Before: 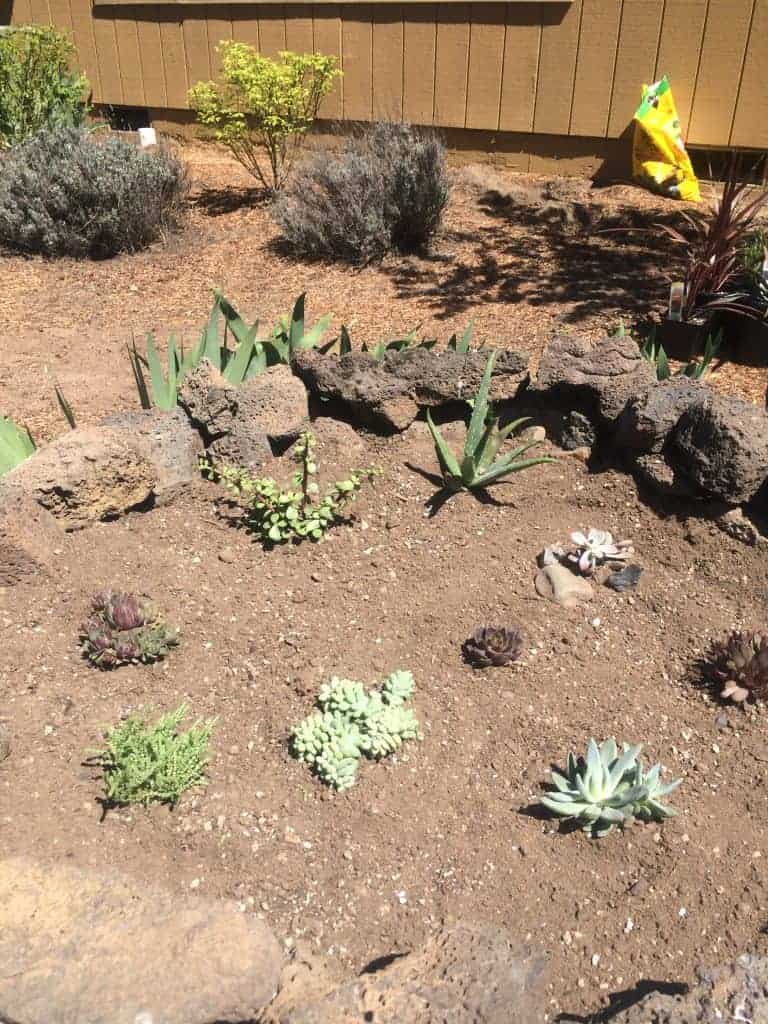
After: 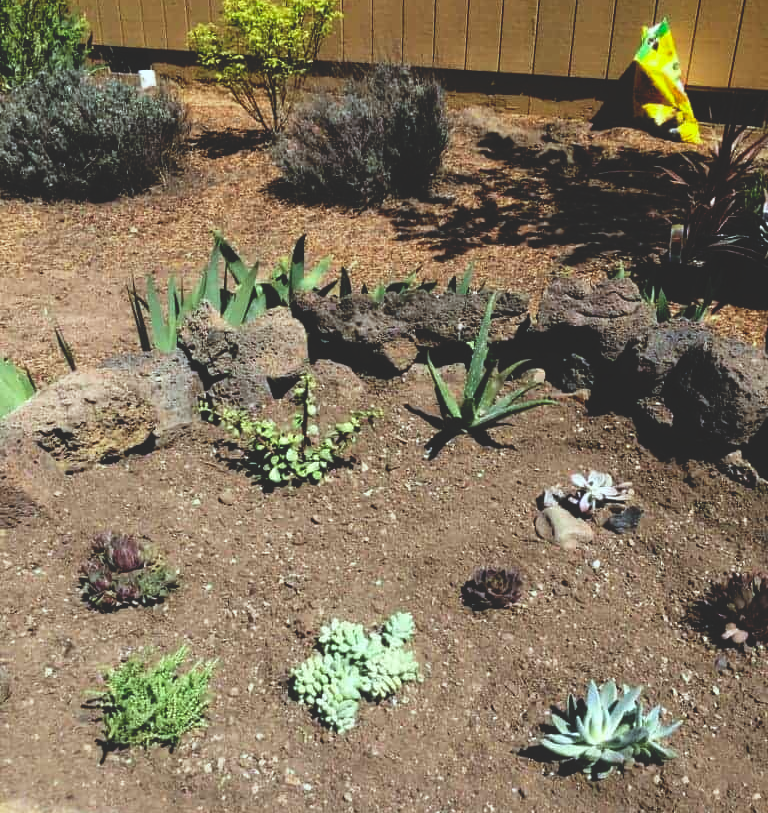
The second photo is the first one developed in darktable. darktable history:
white balance: red 0.925, blue 1.046
crop and rotate: top 5.667%, bottom 14.937%
base curve: curves: ch0 [(0, 0.02) (0.083, 0.036) (1, 1)], preserve colors none
